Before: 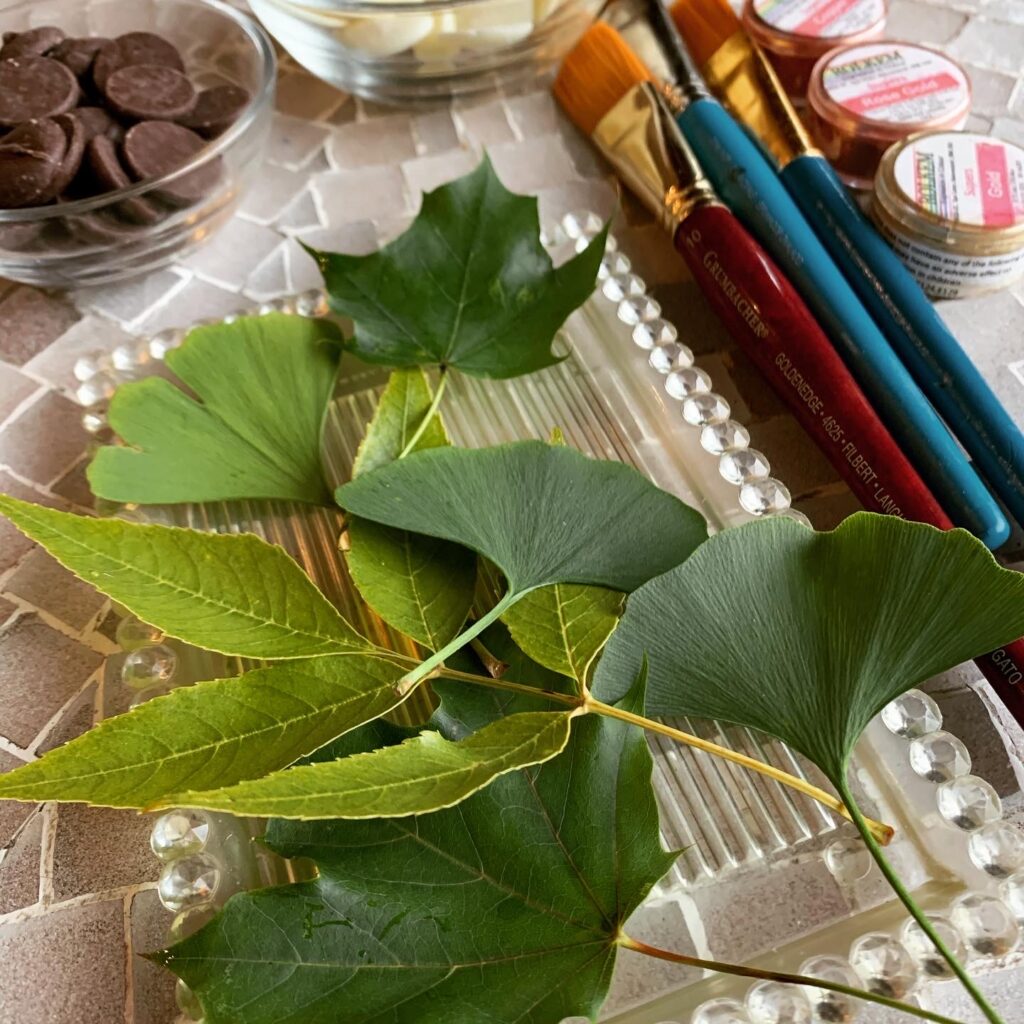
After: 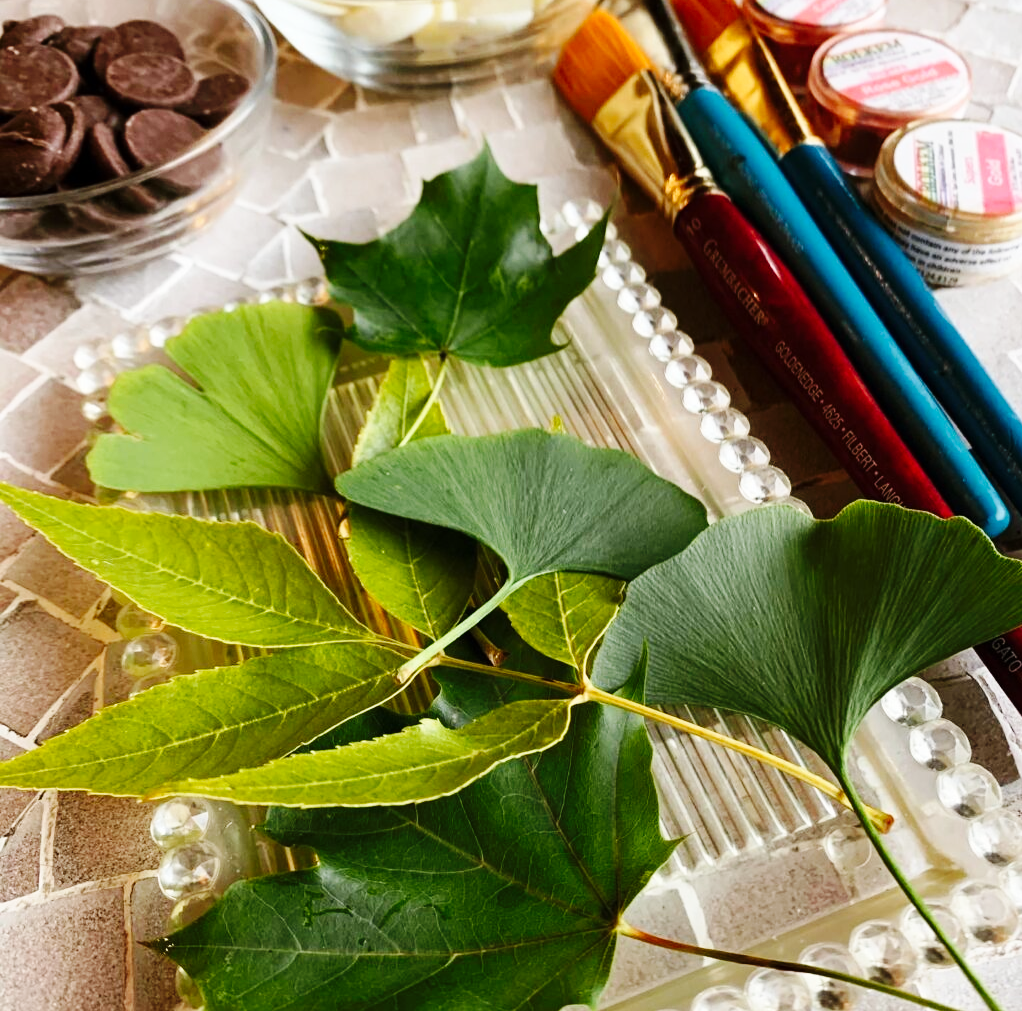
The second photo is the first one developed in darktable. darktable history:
crop: top 1.24%, right 0.113%
base curve: curves: ch0 [(0, 0) (0.036, 0.025) (0.121, 0.166) (0.206, 0.329) (0.605, 0.79) (1, 1)], preserve colors none
